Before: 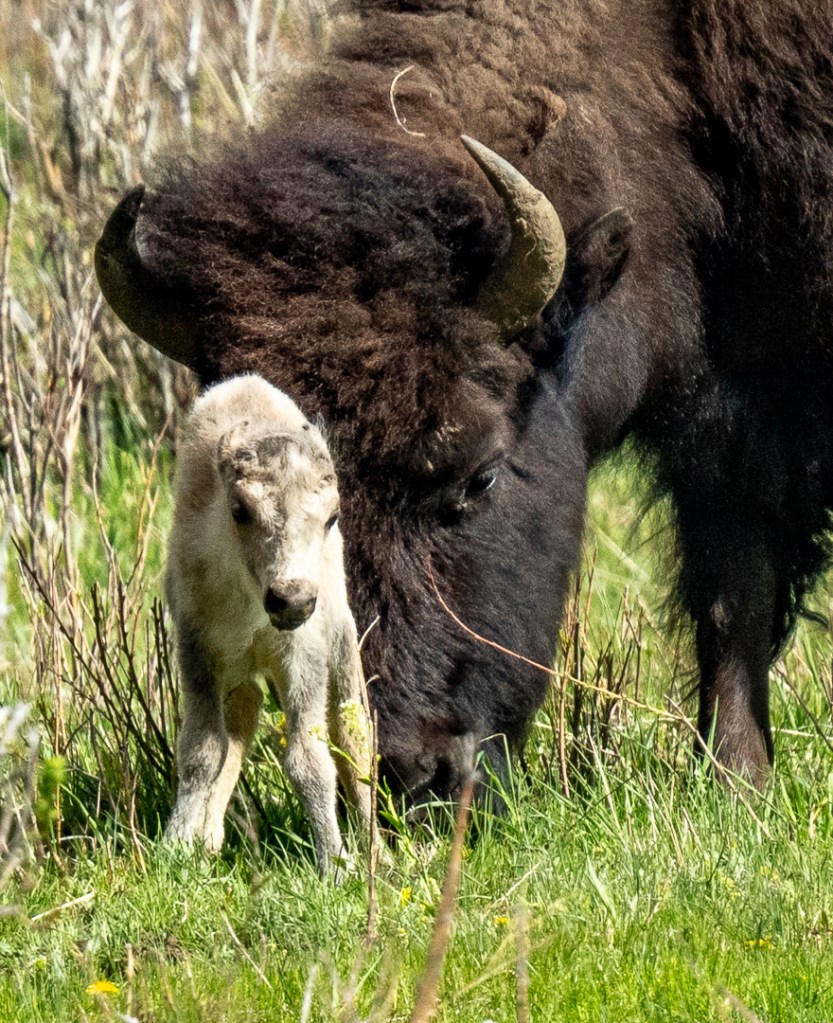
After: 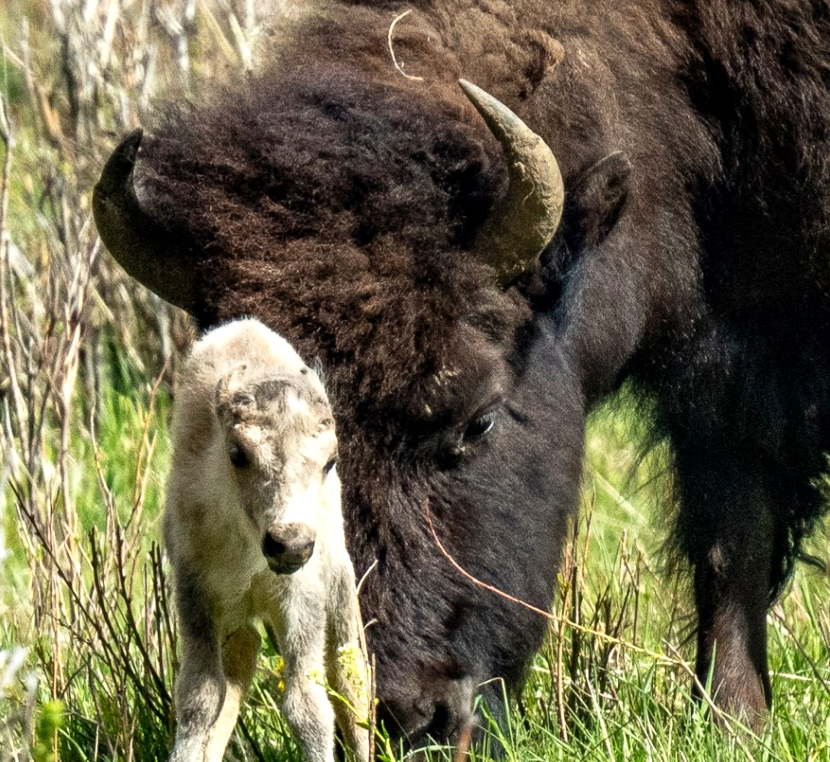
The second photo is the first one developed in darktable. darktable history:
exposure: exposure 0.2 EV, compensate highlight preservation false
crop: left 0.351%, top 5.558%, bottom 19.861%
